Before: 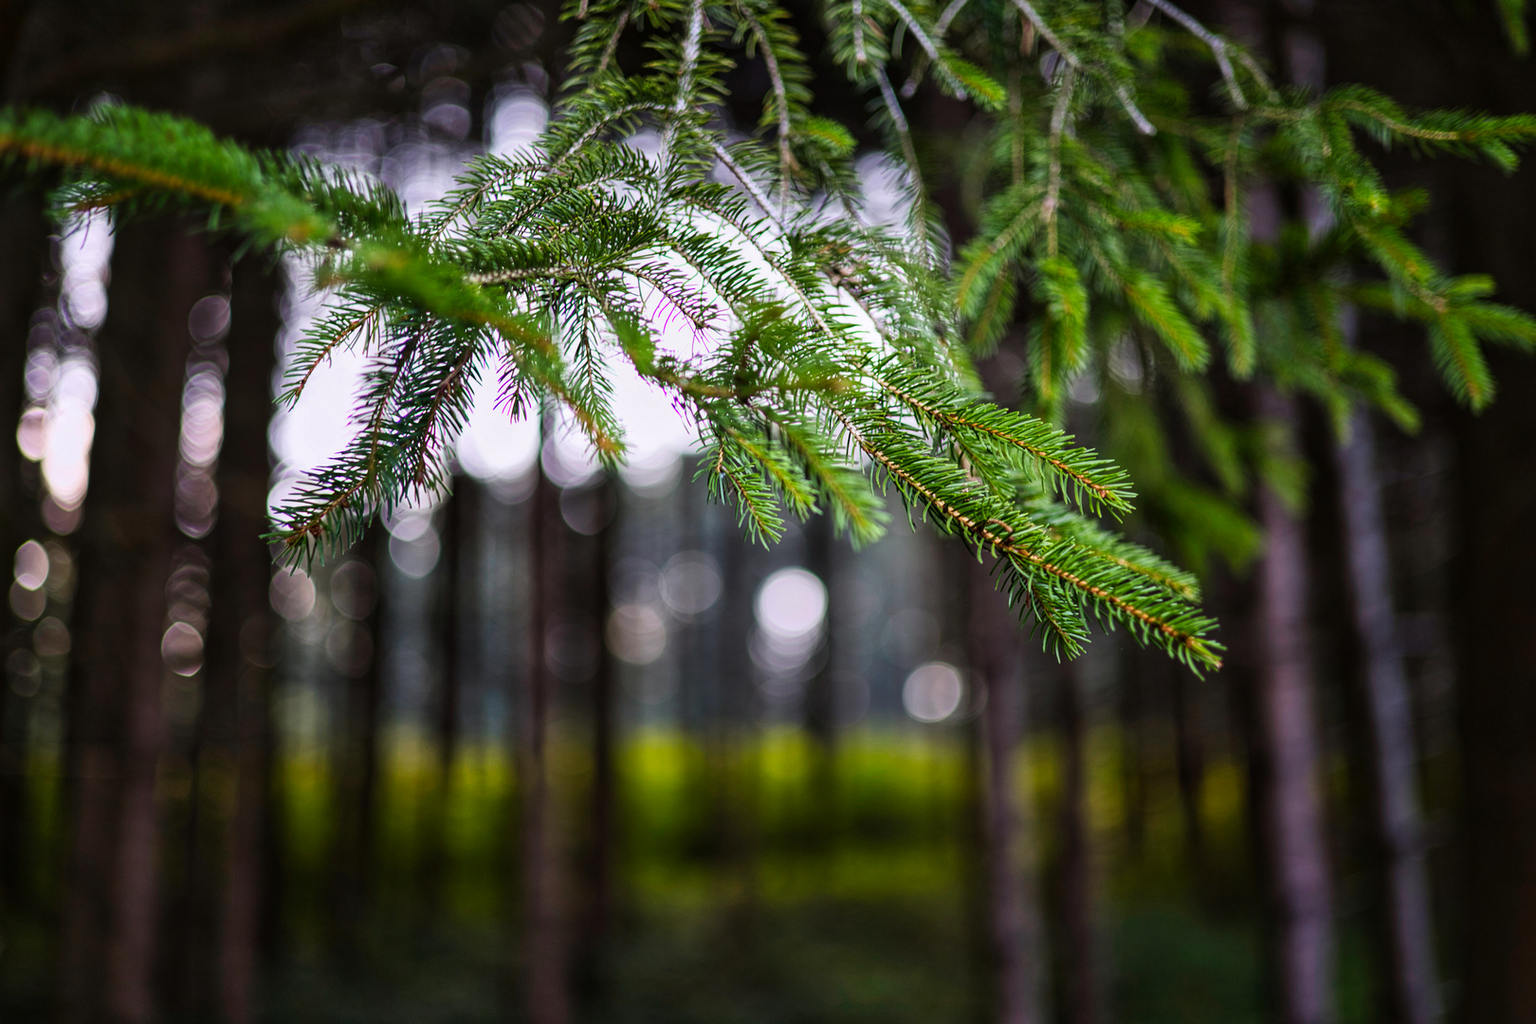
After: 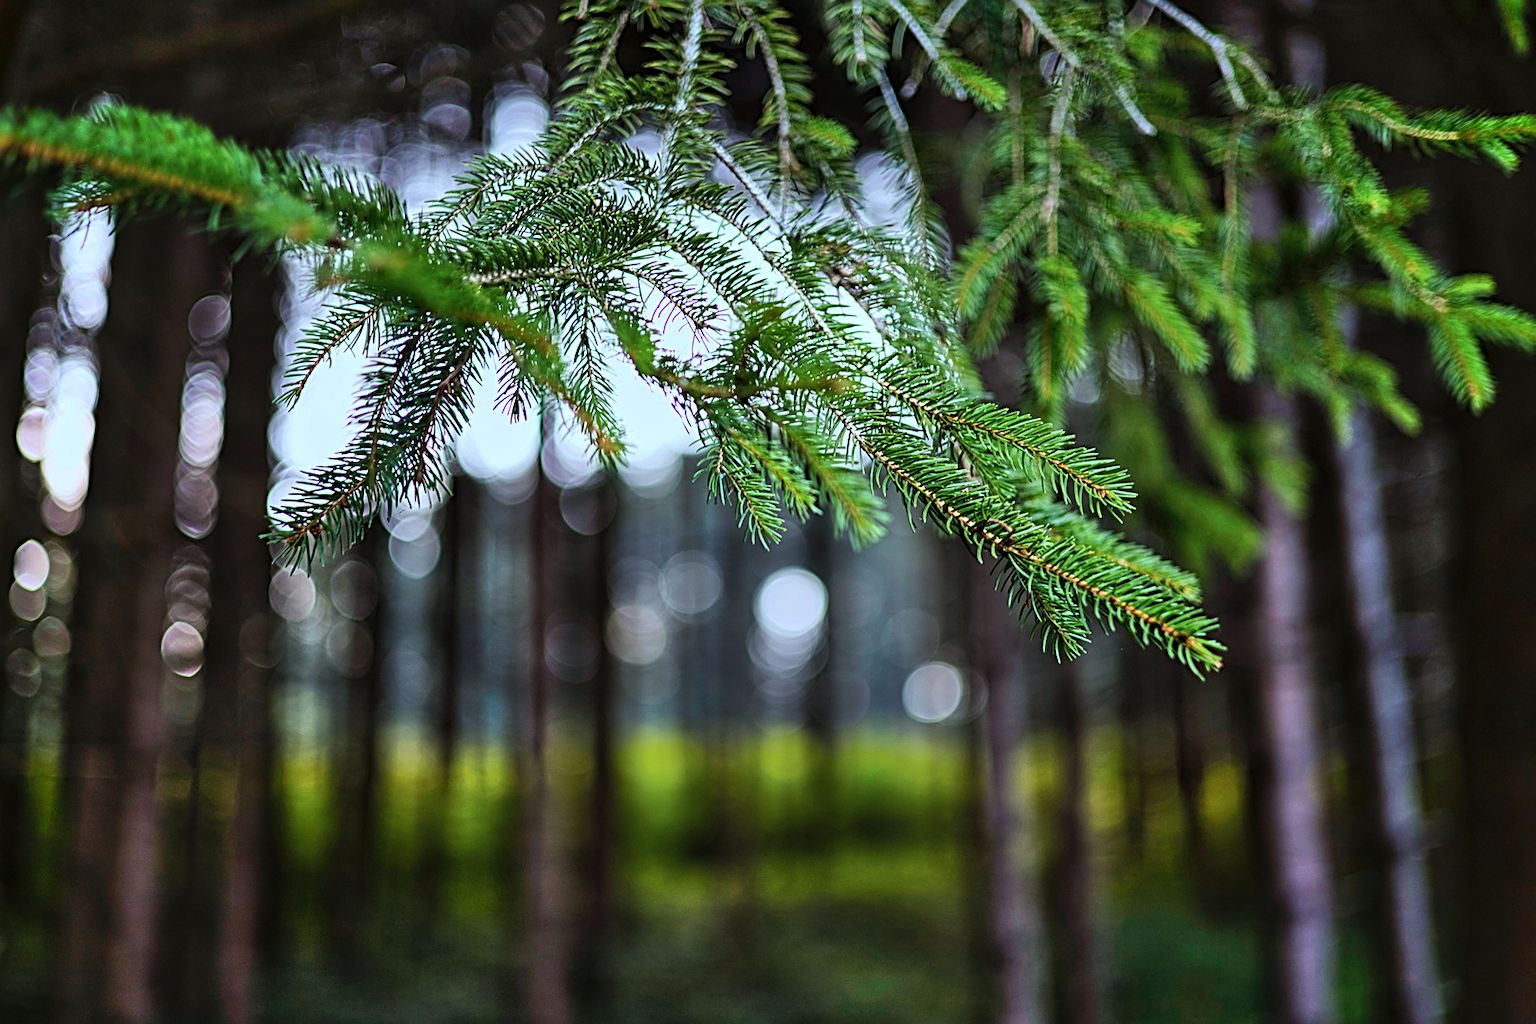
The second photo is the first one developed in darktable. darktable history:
sharpen: radius 2.712, amount 0.678
color correction: highlights a* -10.25, highlights b* -10.18
shadows and highlights: low approximation 0.01, soften with gaussian
